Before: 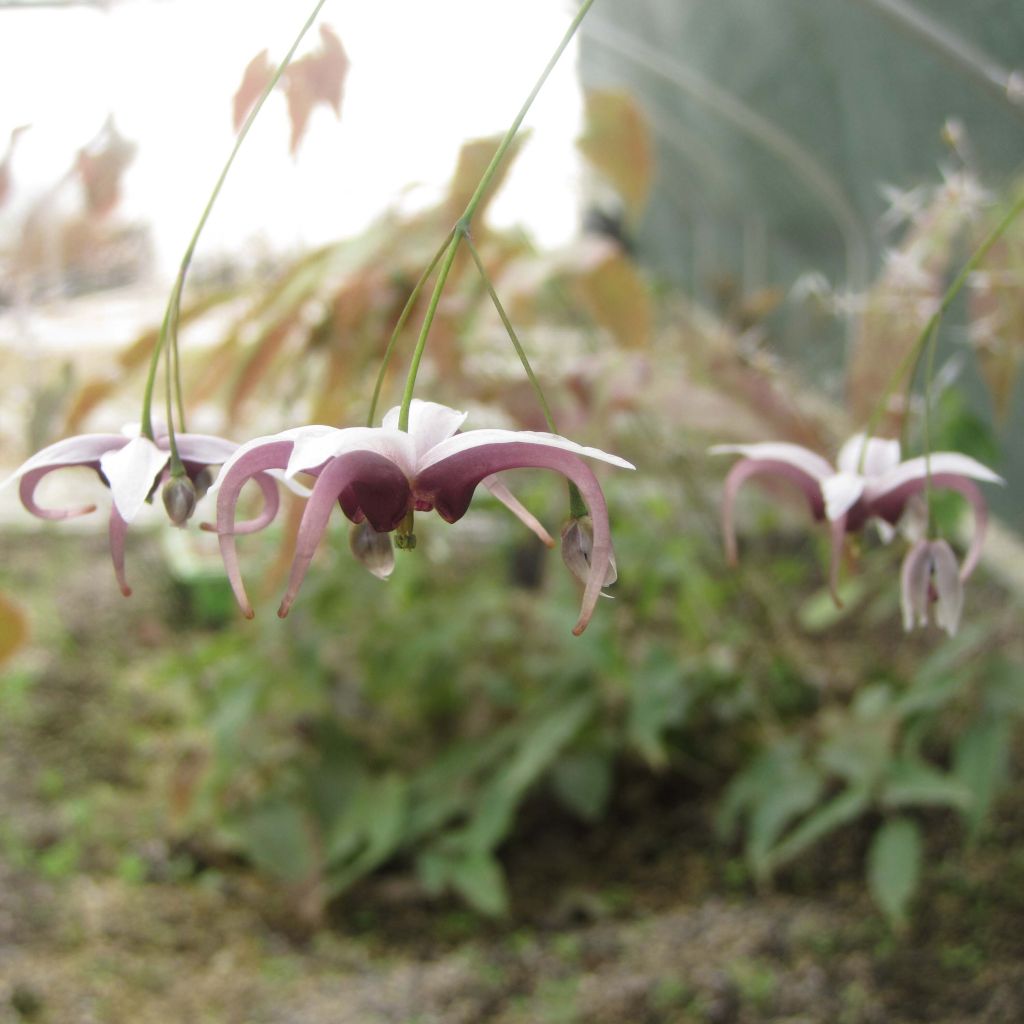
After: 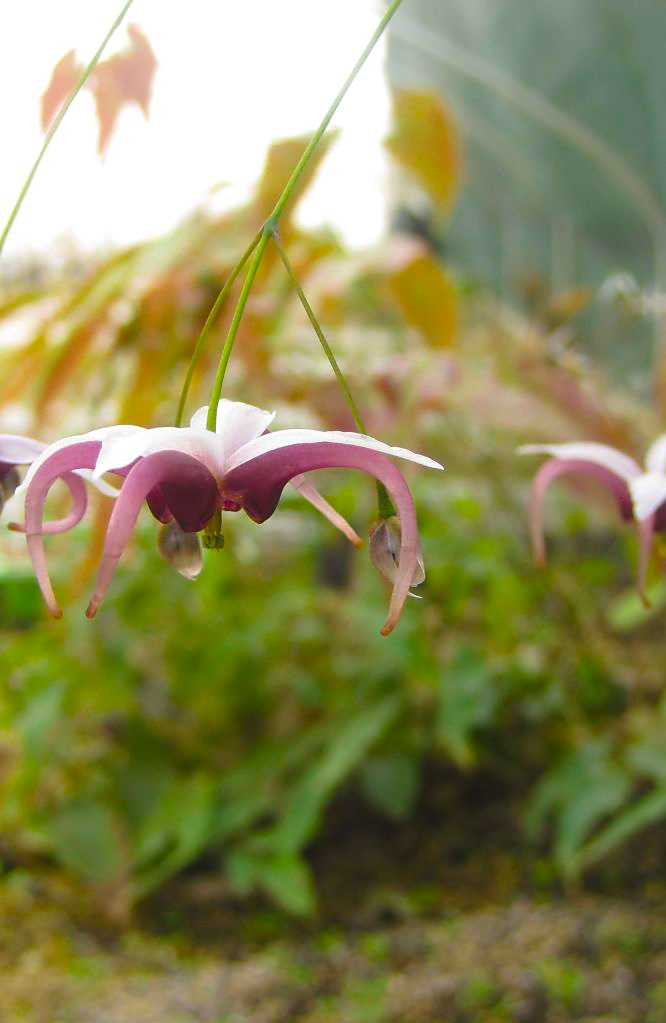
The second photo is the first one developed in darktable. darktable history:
color balance rgb: global offset › luminance 0.49%, global offset › hue 170.34°, linear chroma grading › global chroma 8.675%, perceptual saturation grading › global saturation 29.497%, global vibrance 41.897%
crop and rotate: left 18.831%, right 16.07%
sharpen: radius 1.874, amount 0.392, threshold 1.235
